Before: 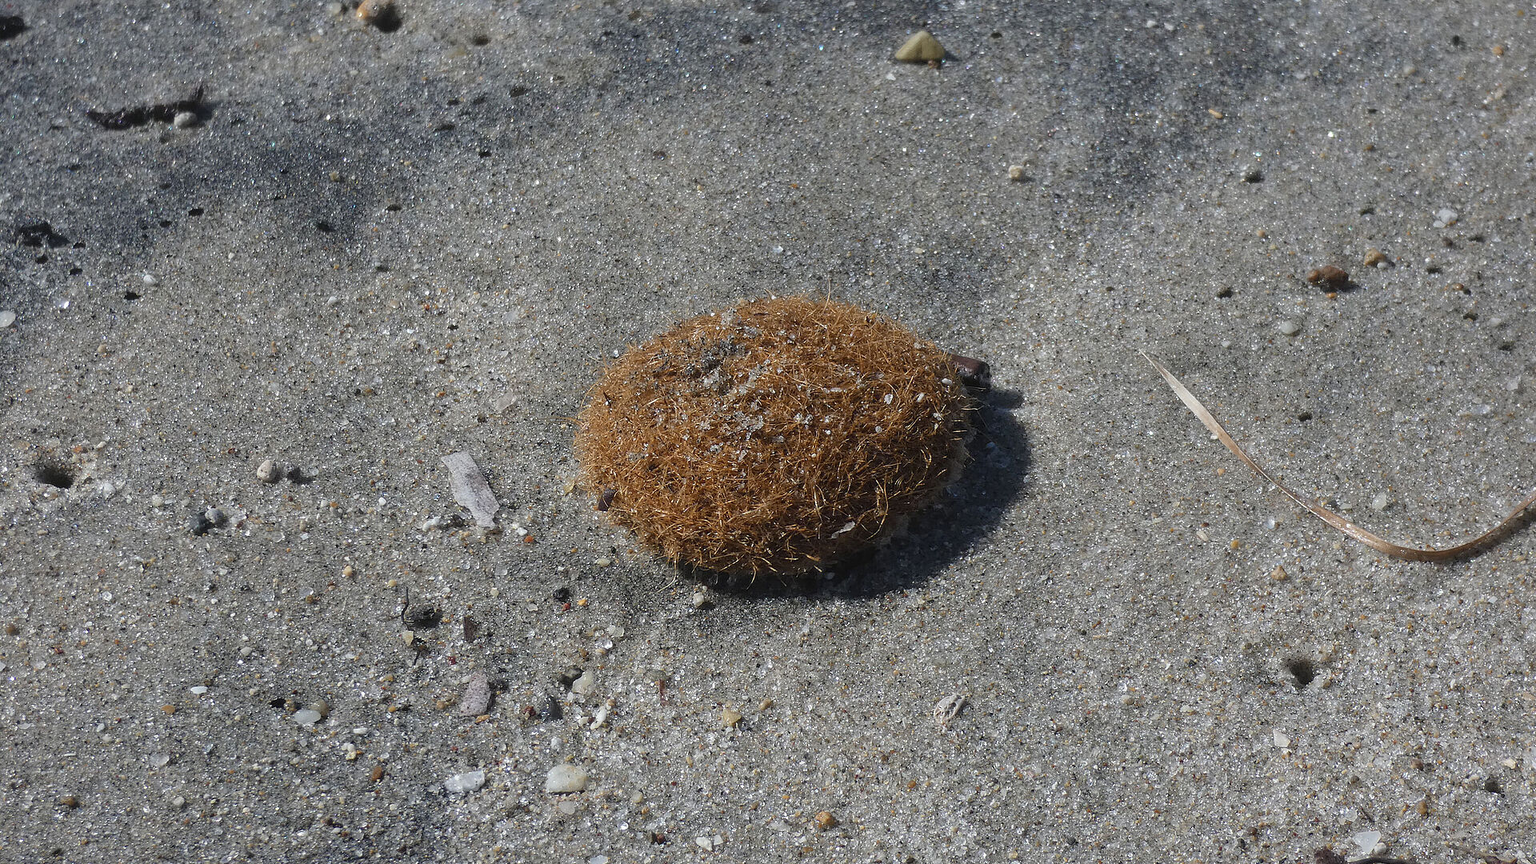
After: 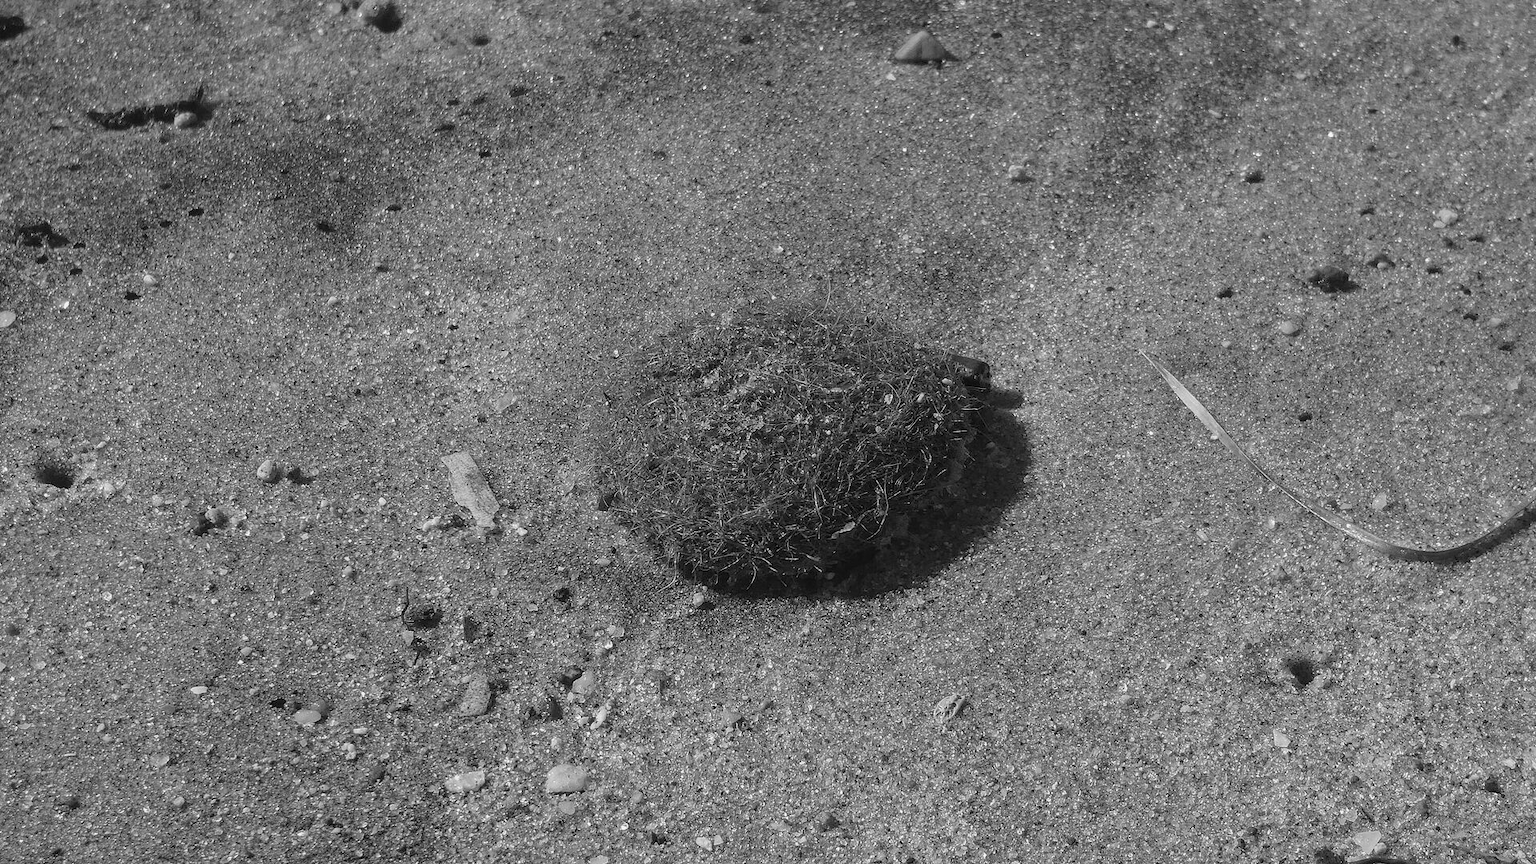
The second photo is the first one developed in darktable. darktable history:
local contrast: detail 110%
color calibration: output gray [0.22, 0.42, 0.37, 0], gray › normalize channels true, illuminant same as pipeline (D50), adaptation XYZ, x 0.346, y 0.359, gamut compression 0
